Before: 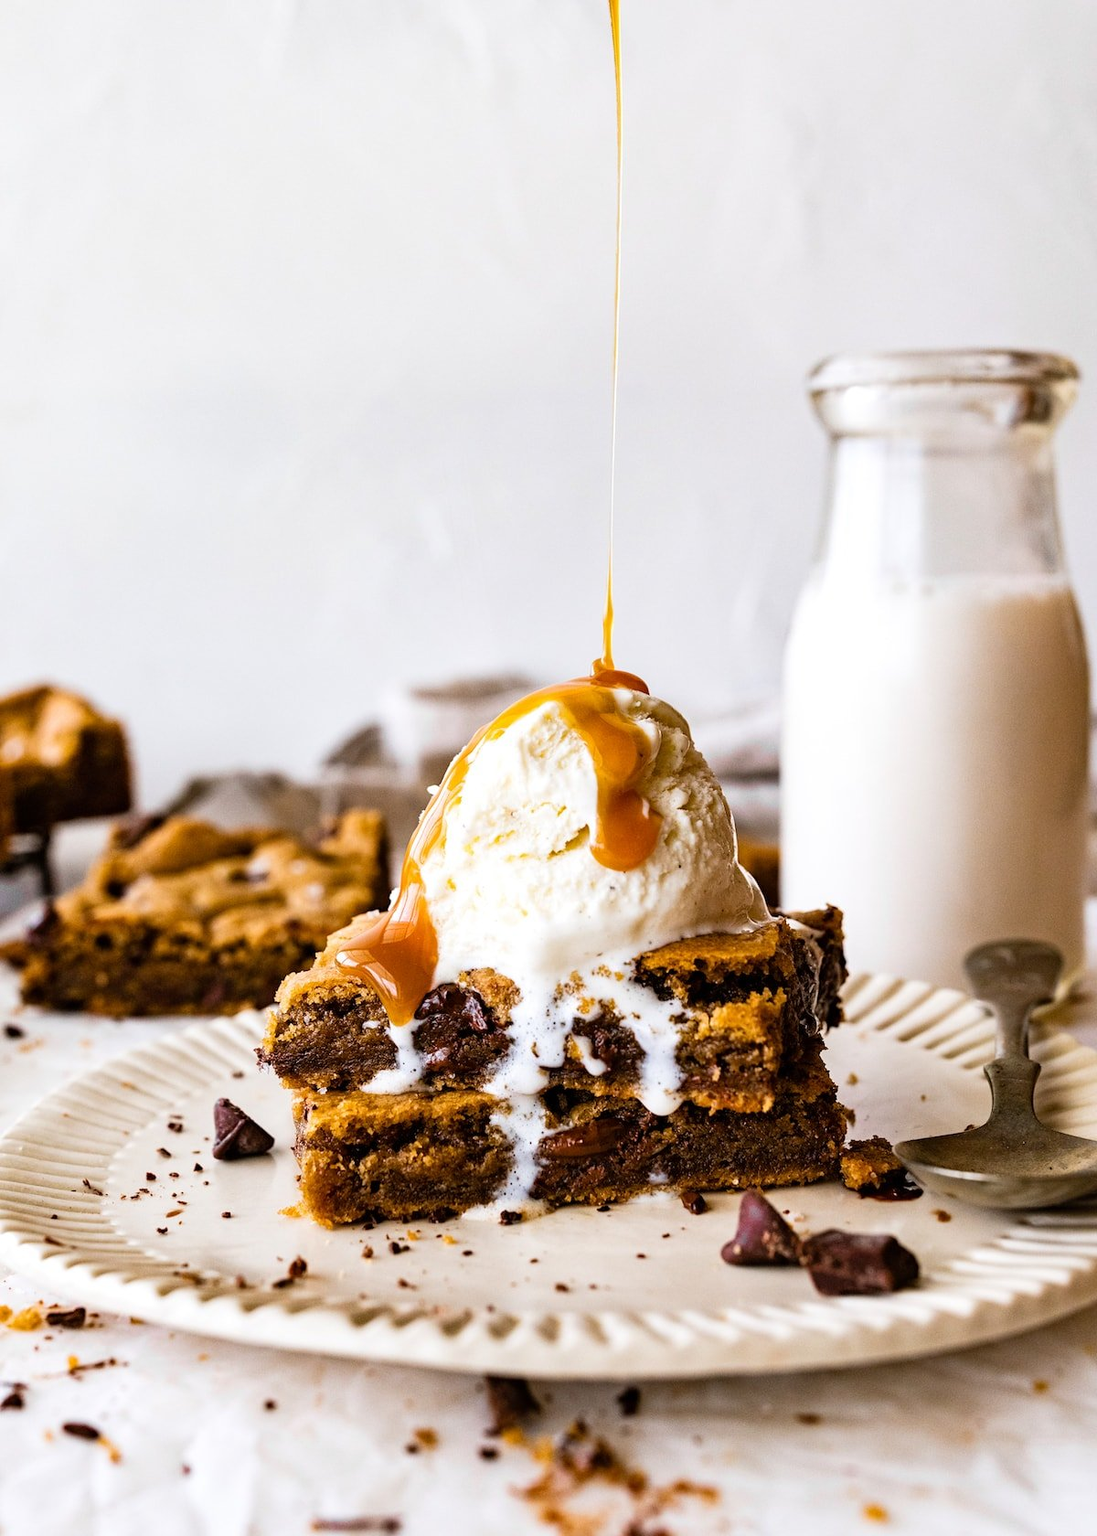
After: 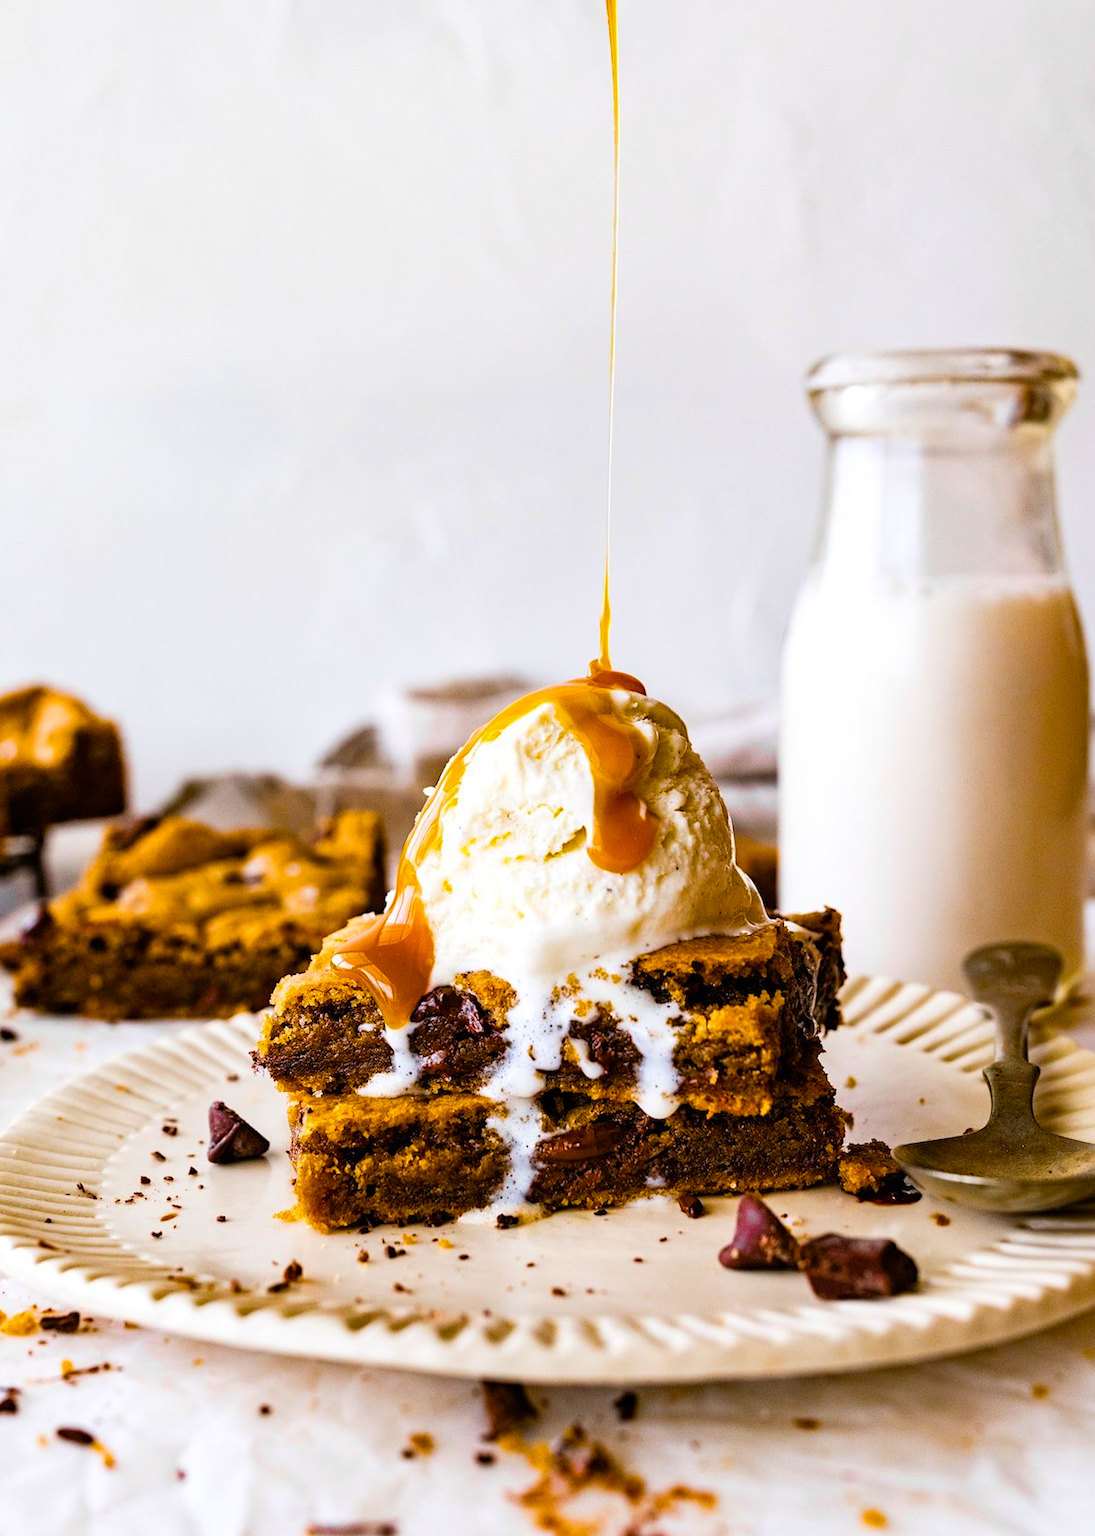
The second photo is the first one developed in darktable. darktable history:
color balance rgb: linear chroma grading › global chroma 15%, perceptual saturation grading › global saturation 30%
crop and rotate: left 0.614%, top 0.179%, bottom 0.309%
